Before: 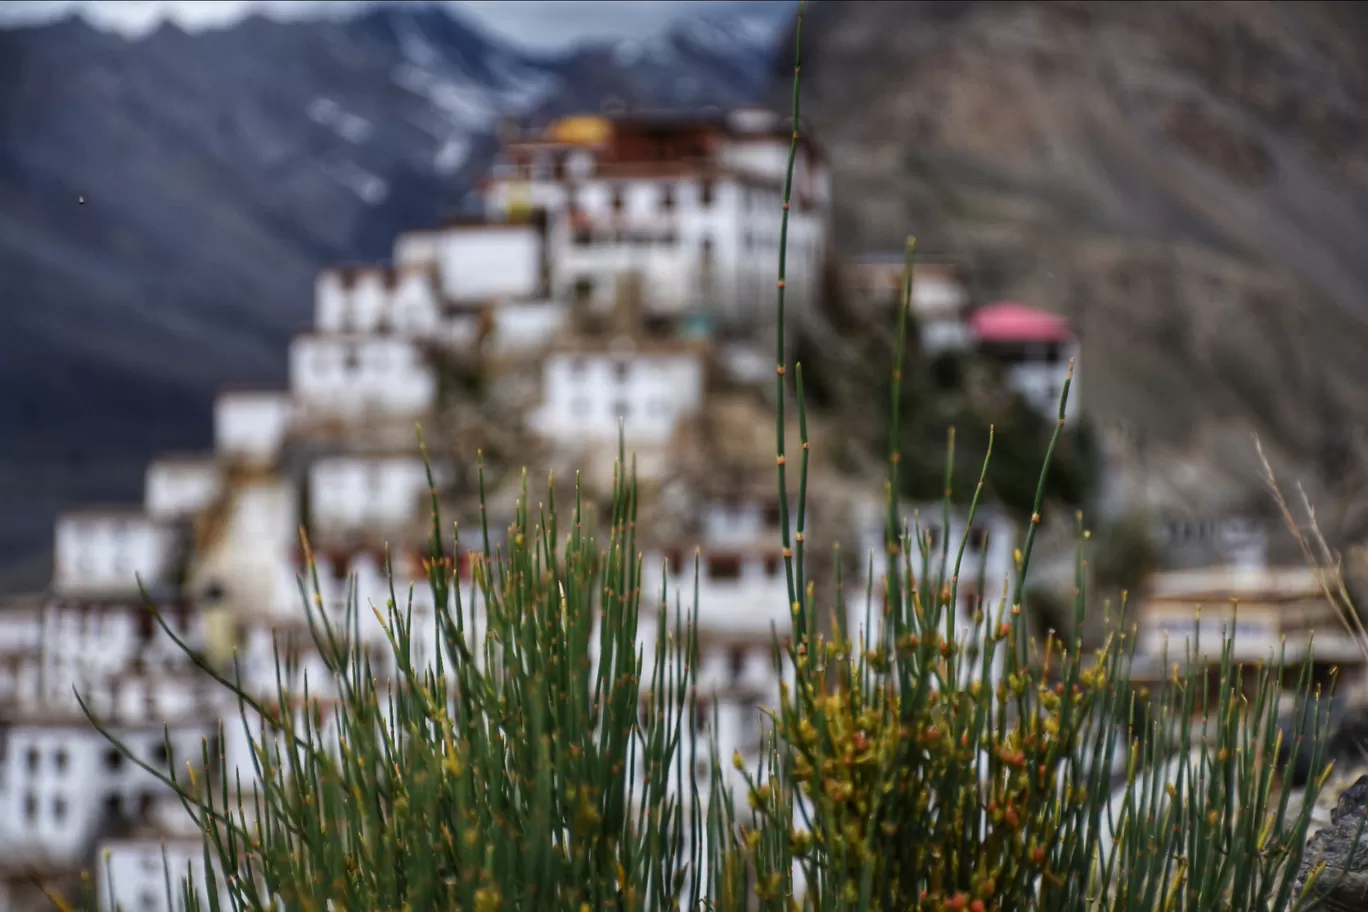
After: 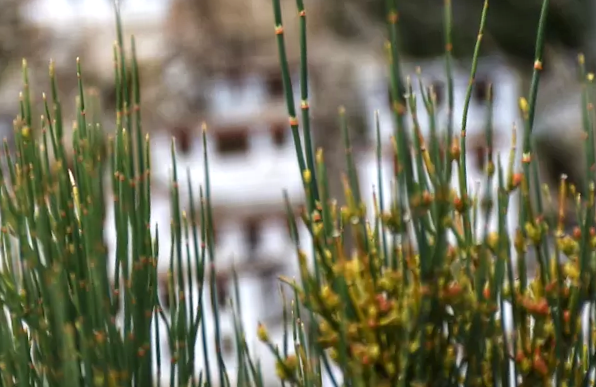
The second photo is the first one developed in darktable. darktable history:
crop: left 35.976%, top 45.819%, right 18.162%, bottom 5.807%
exposure: exposure 0.556 EV, compensate highlight preservation false
rotate and perspective: rotation -5°, crop left 0.05, crop right 0.952, crop top 0.11, crop bottom 0.89
